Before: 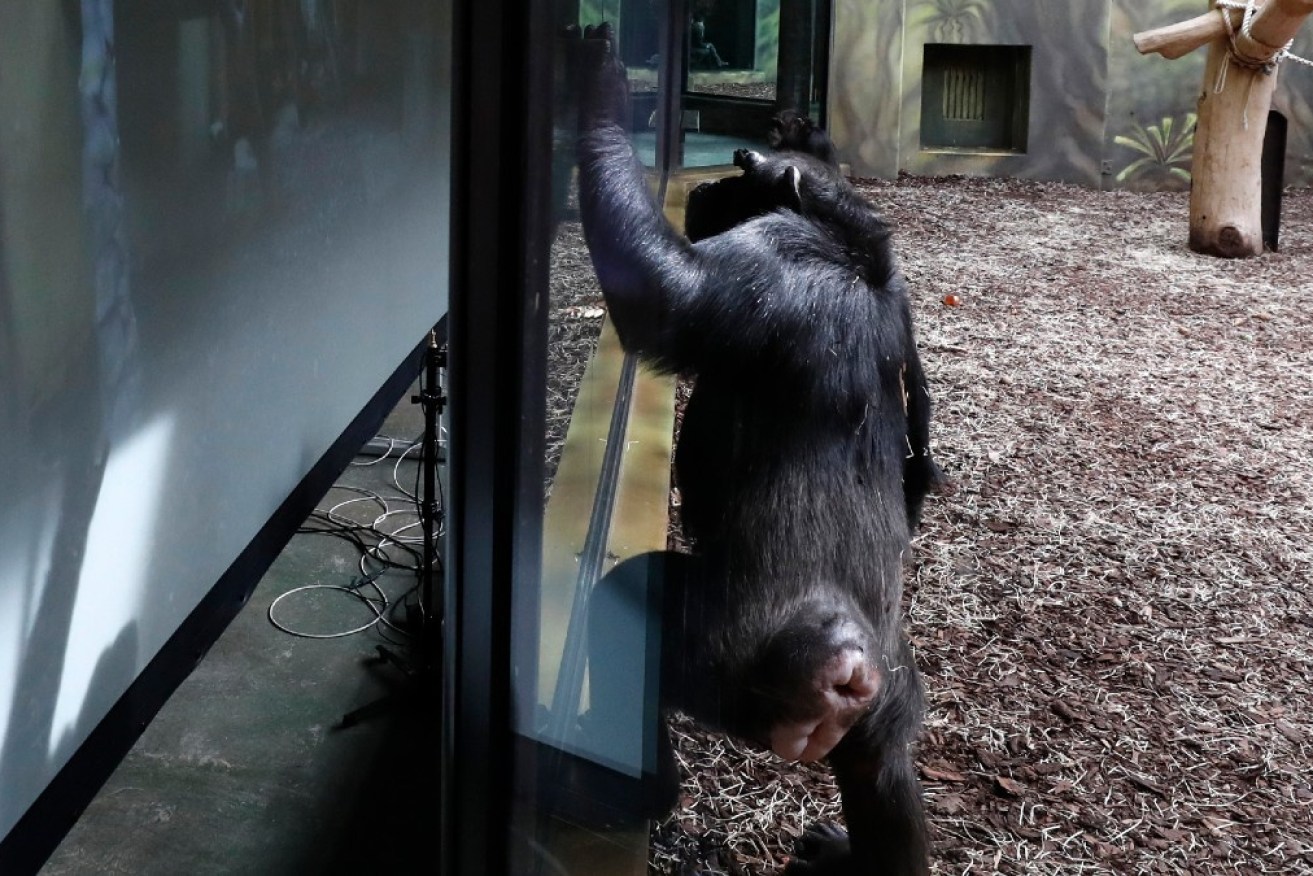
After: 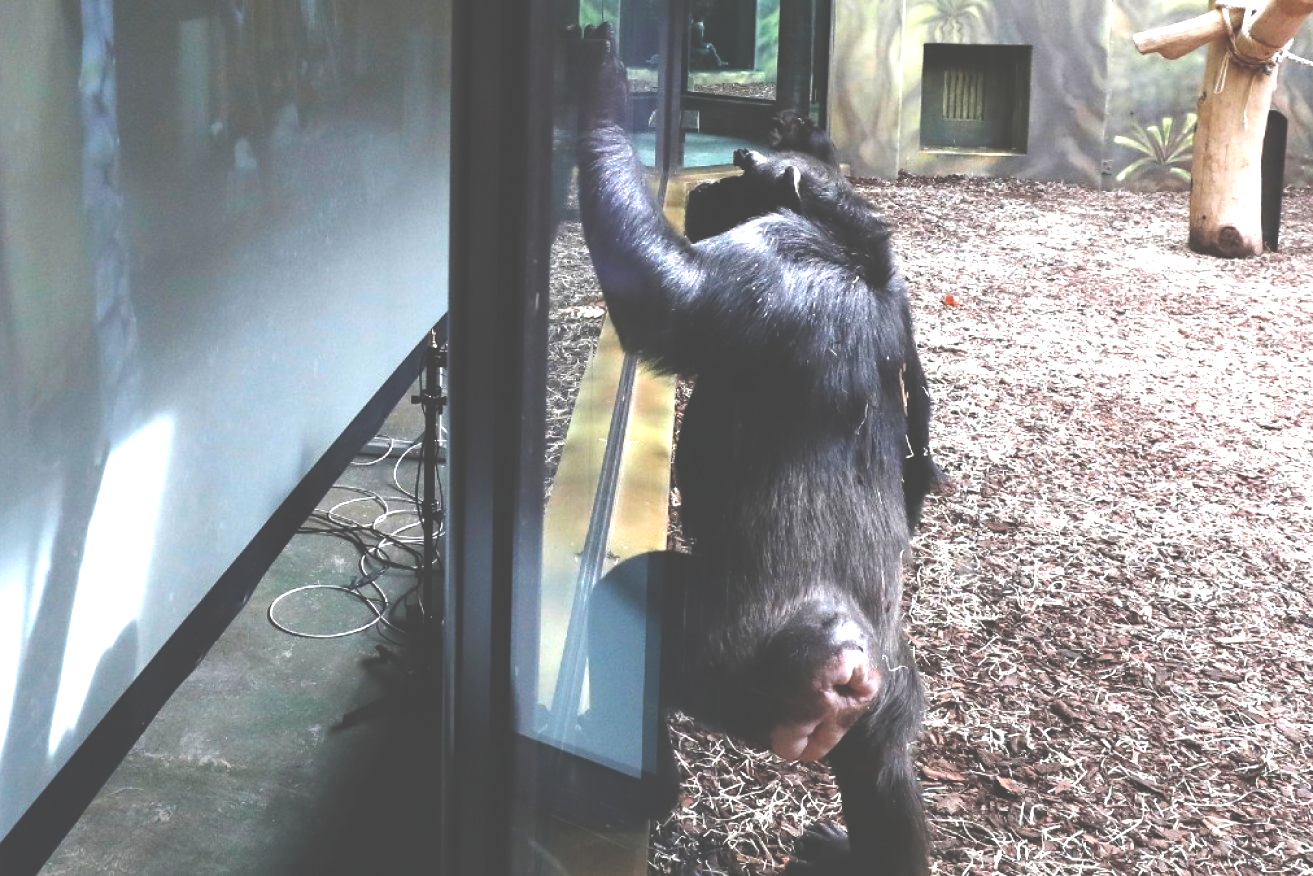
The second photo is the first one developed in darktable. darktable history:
exposure: black level correction -0.023, exposure 1.396 EV, compensate highlight preservation false
